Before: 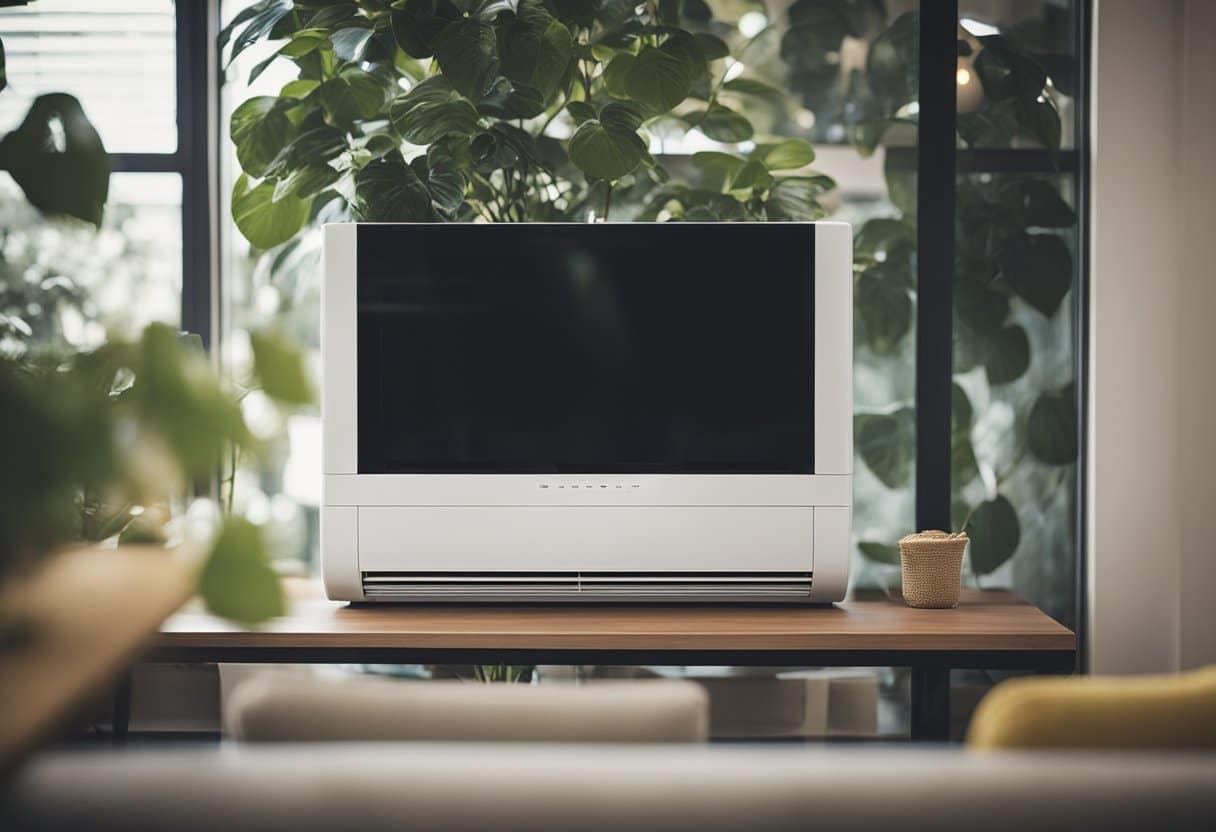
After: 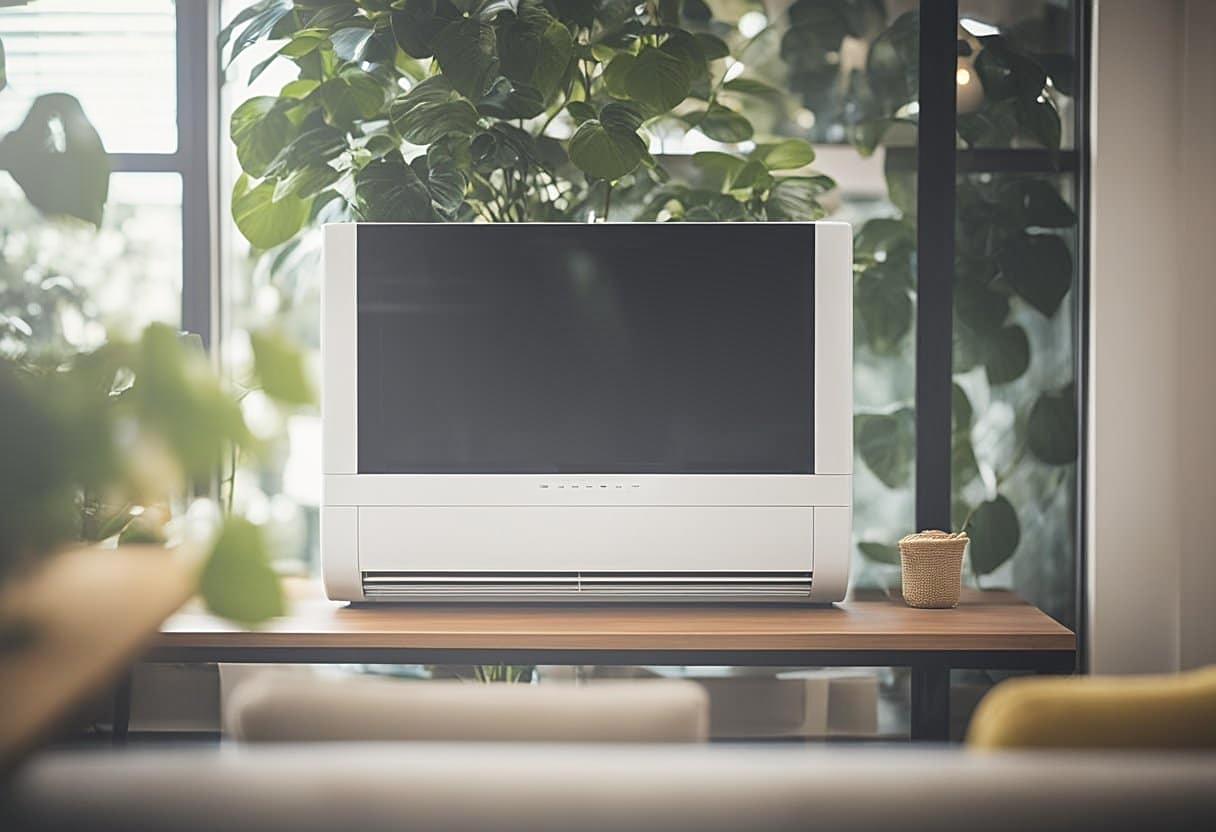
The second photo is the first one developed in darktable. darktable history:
sharpen: on, module defaults
bloom: size 38%, threshold 95%, strength 30%
